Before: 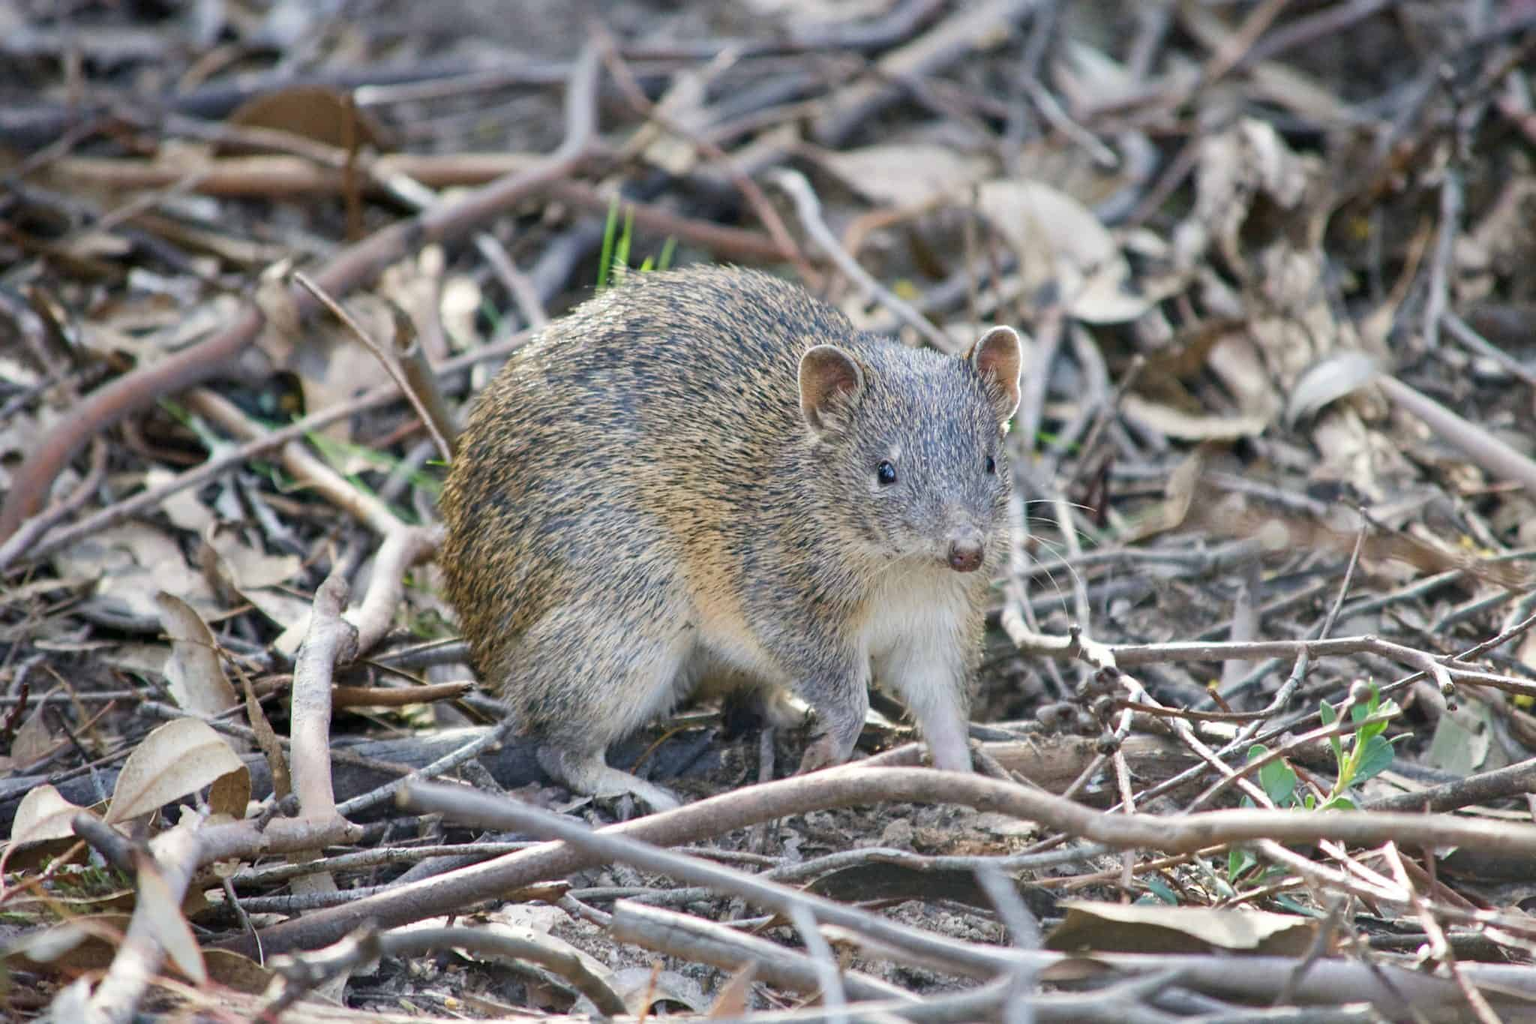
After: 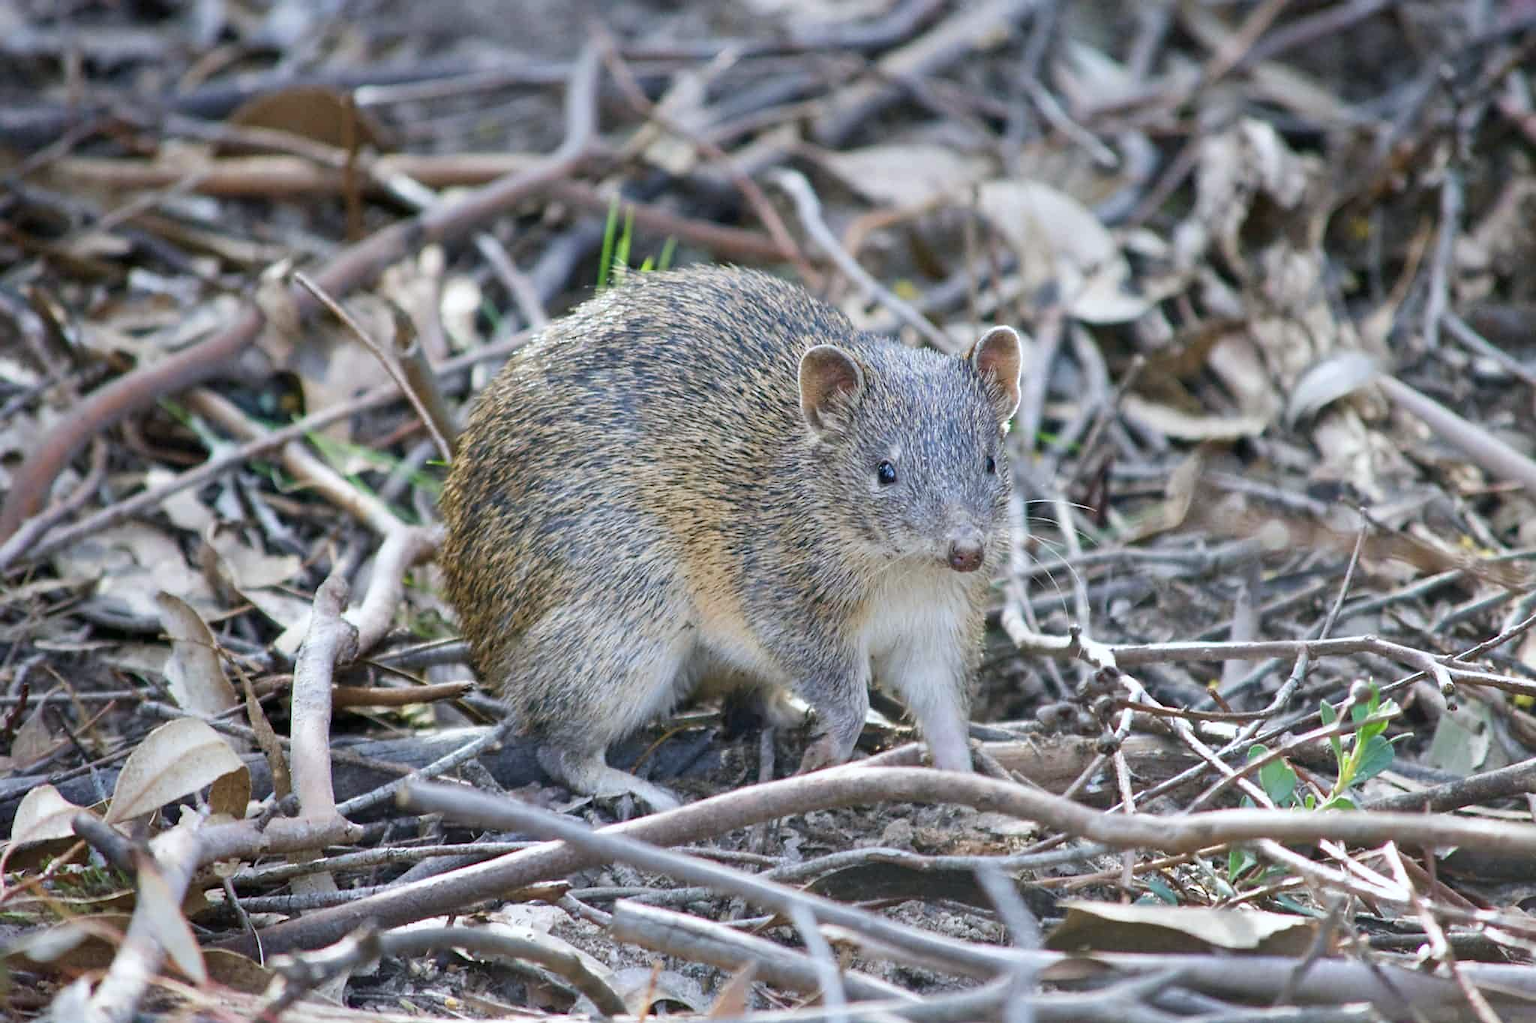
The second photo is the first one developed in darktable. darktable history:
sharpen: radius 1, threshold 1
white balance: red 0.974, blue 1.044
